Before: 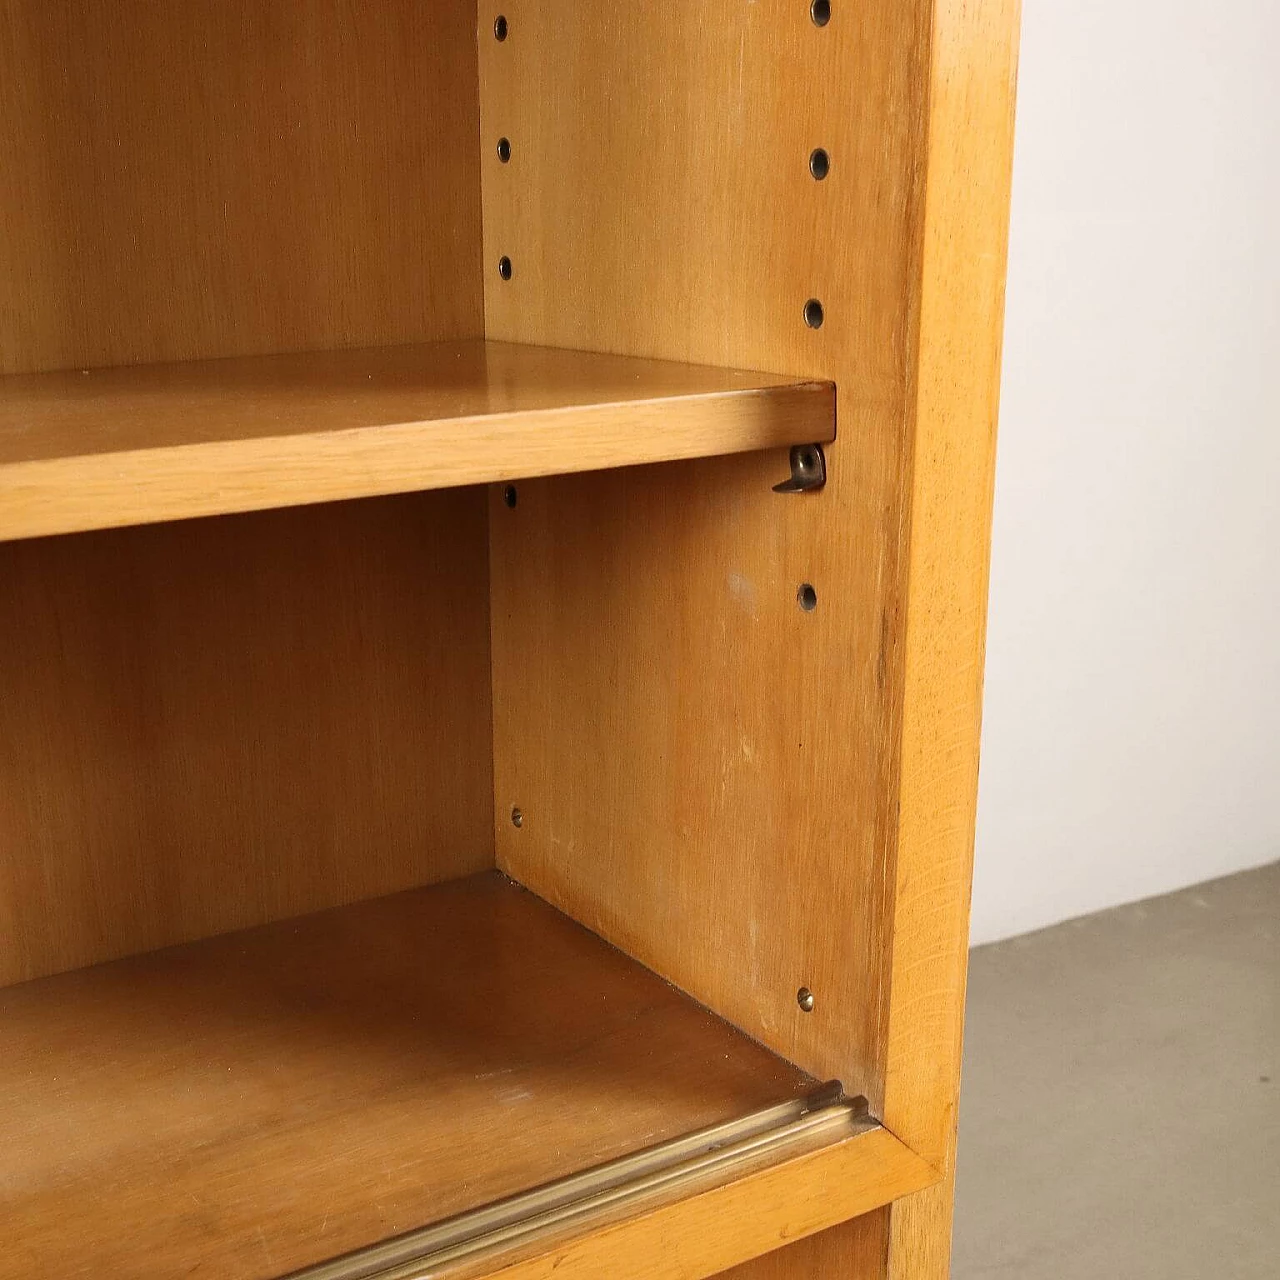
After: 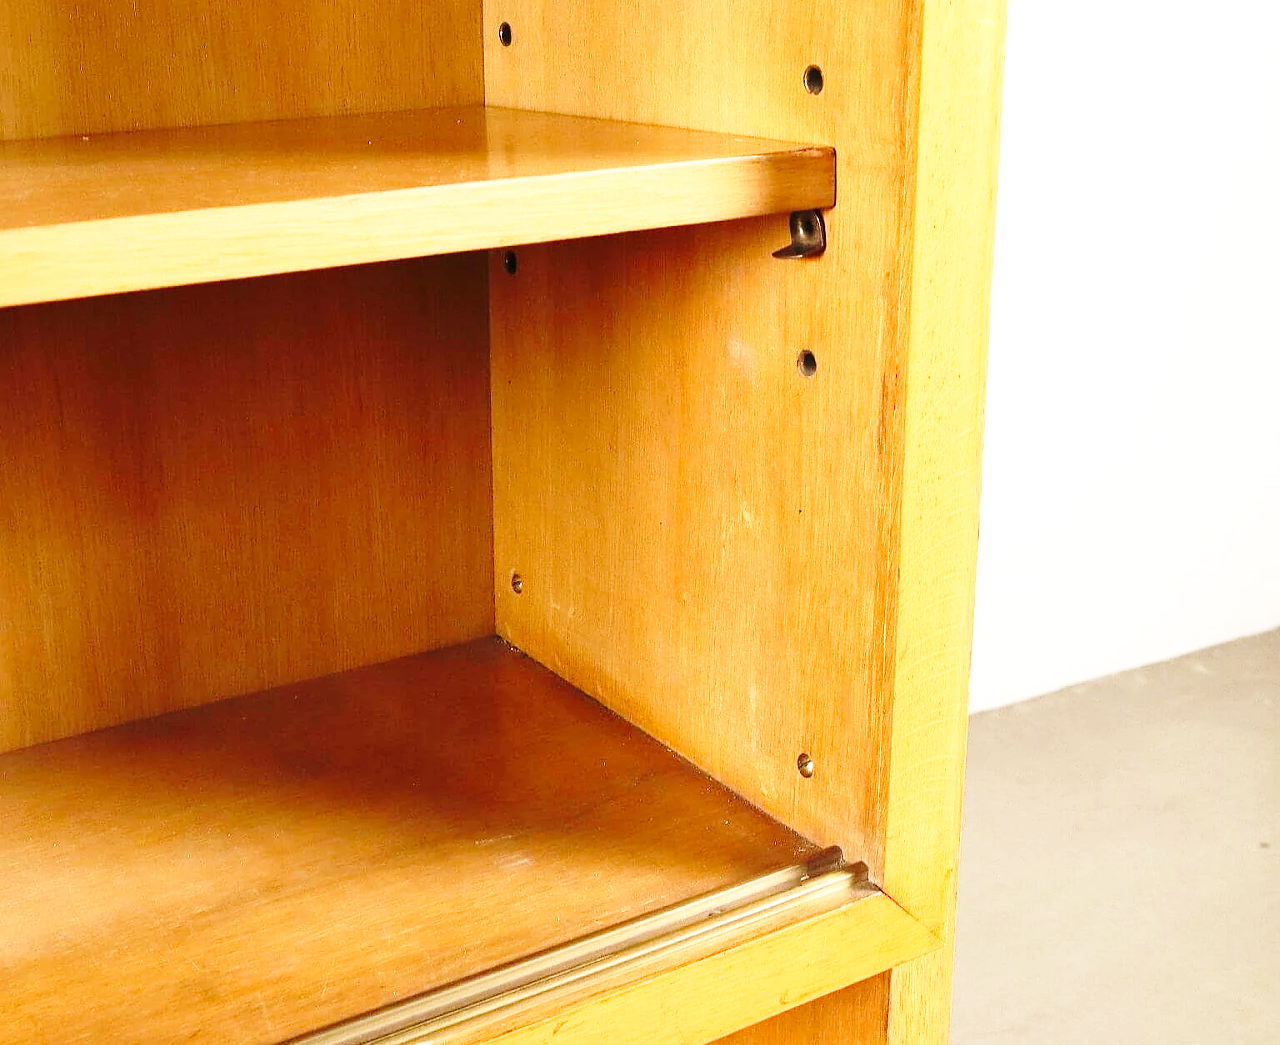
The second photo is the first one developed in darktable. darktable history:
base curve: curves: ch0 [(0, 0) (0.036, 0.037) (0.121, 0.228) (0.46, 0.76) (0.859, 0.983) (1, 1)], preserve colors none
exposure: black level correction 0, exposure 0.5 EV, compensate highlight preservation false
crop and rotate: top 18.307%
tone equalizer: on, module defaults
